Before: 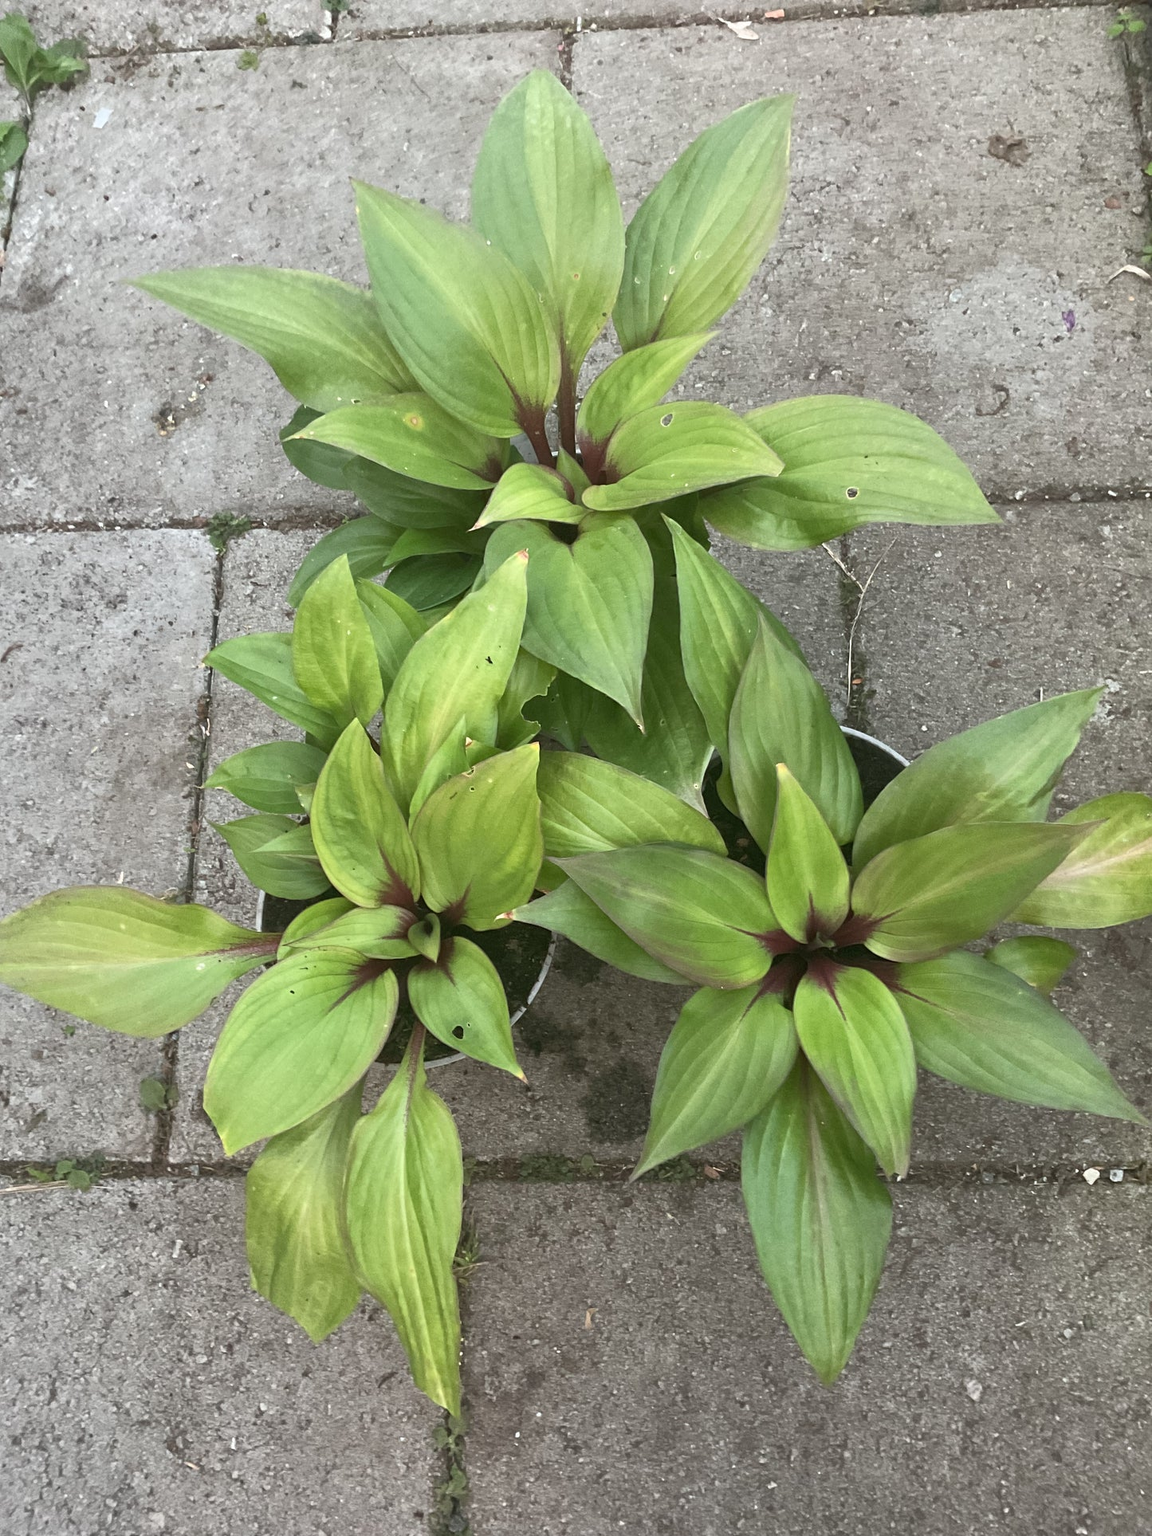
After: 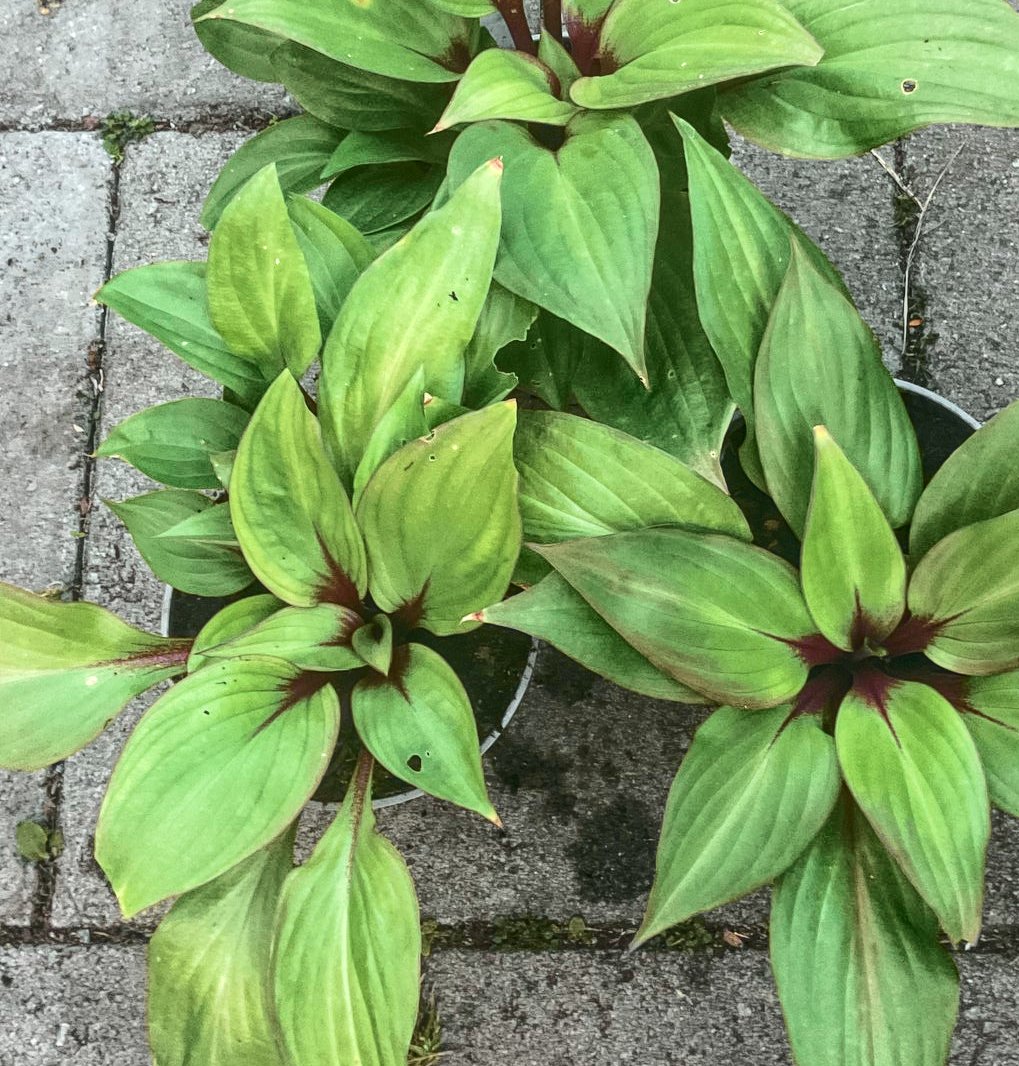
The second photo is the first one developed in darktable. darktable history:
velvia: on, module defaults
tone curve: curves: ch0 [(0, 0.003) (0.211, 0.174) (0.482, 0.519) (0.843, 0.821) (0.992, 0.971)]; ch1 [(0, 0) (0.276, 0.206) (0.393, 0.364) (0.482, 0.477) (0.506, 0.5) (0.523, 0.523) (0.572, 0.592) (0.635, 0.665) (0.695, 0.759) (1, 1)]; ch2 [(0, 0) (0.438, 0.456) (0.498, 0.497) (0.536, 0.527) (0.562, 0.584) (0.619, 0.602) (0.698, 0.698) (1, 1)], color space Lab, independent channels, preserve colors none
local contrast: highlights 74%, shadows 55%, detail 176%, midtone range 0.207
crop: left 11.123%, top 27.61%, right 18.3%, bottom 17.034%
white balance: emerald 1
contrast brightness saturation: contrast 0.22
